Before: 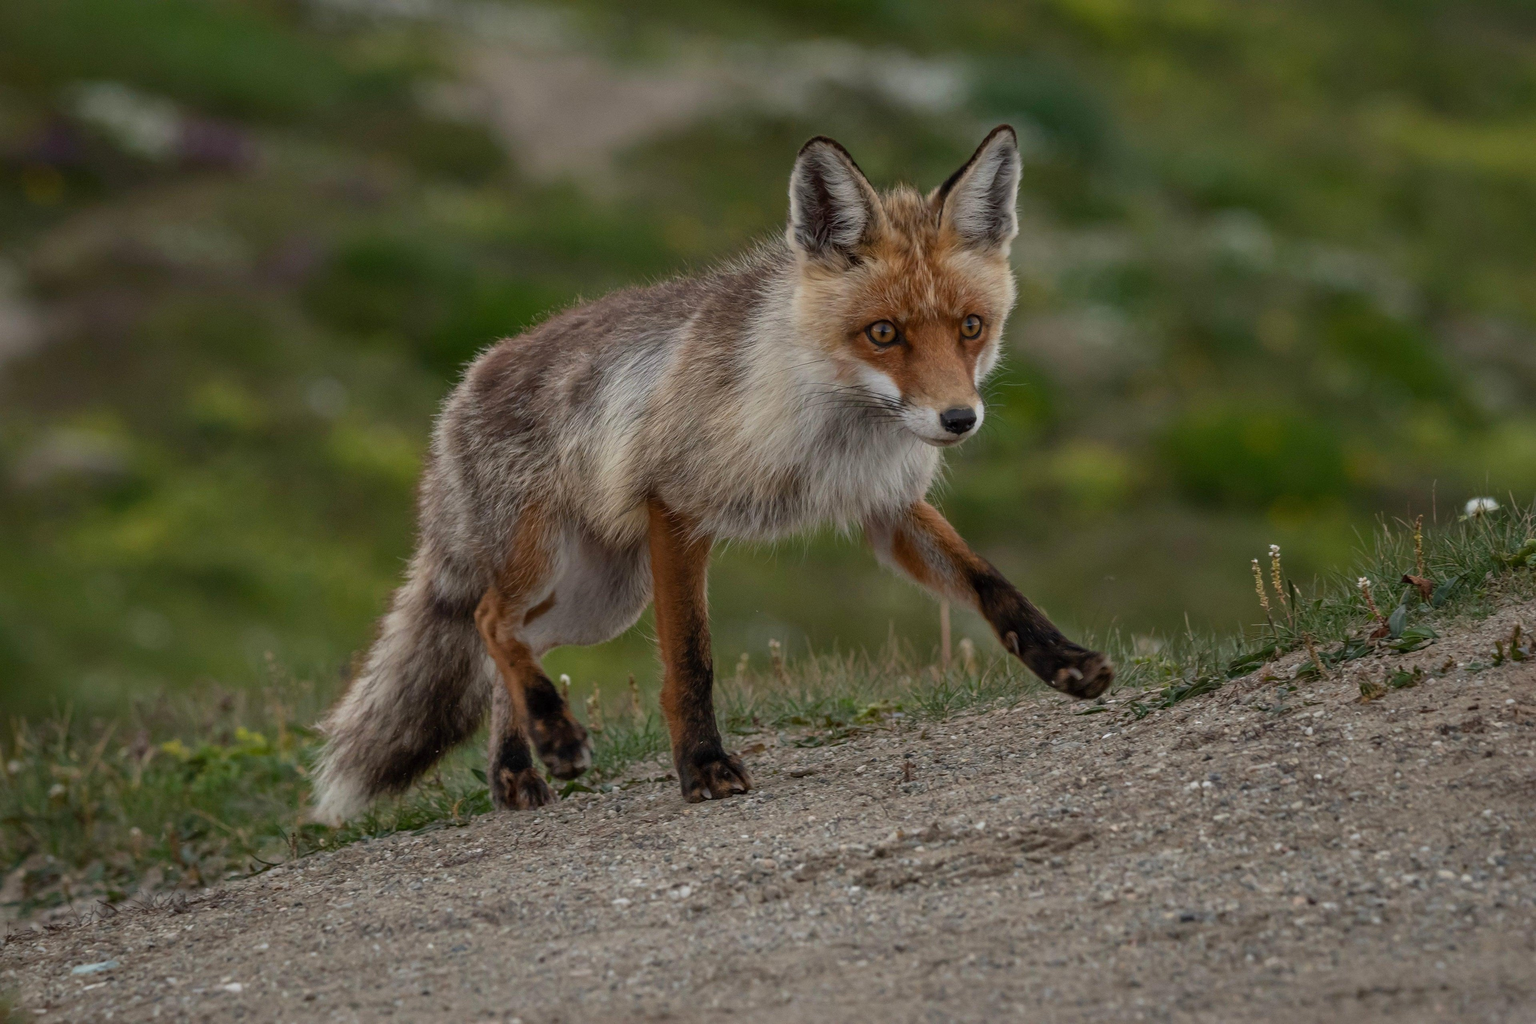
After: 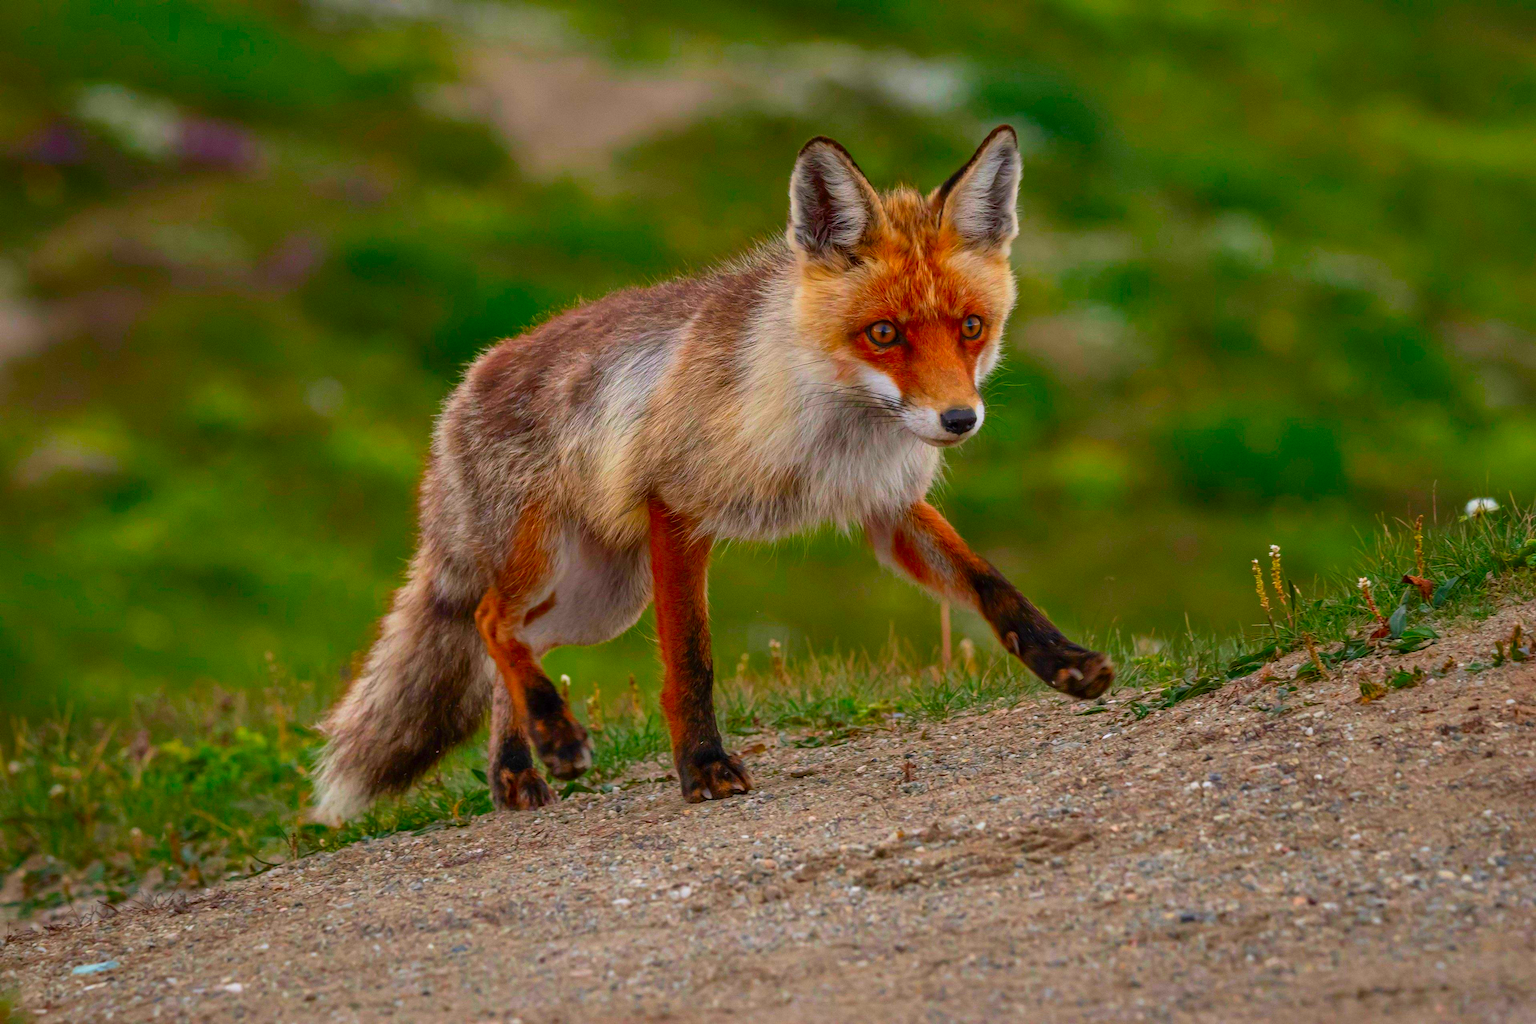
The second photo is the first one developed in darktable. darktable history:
base curve: curves: ch0 [(0, 0) (0.666, 0.806) (1, 1)]
color correction: highlights a* 1.59, highlights b* -1.7, saturation 2.48
